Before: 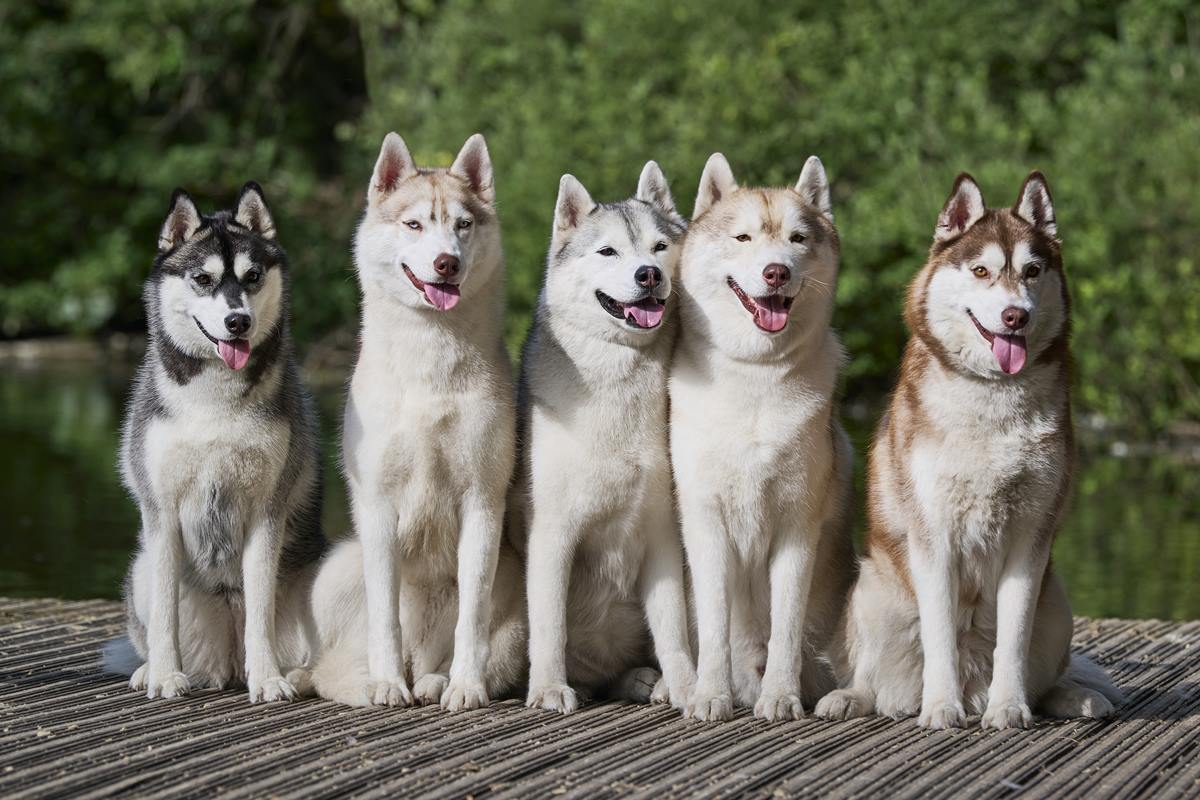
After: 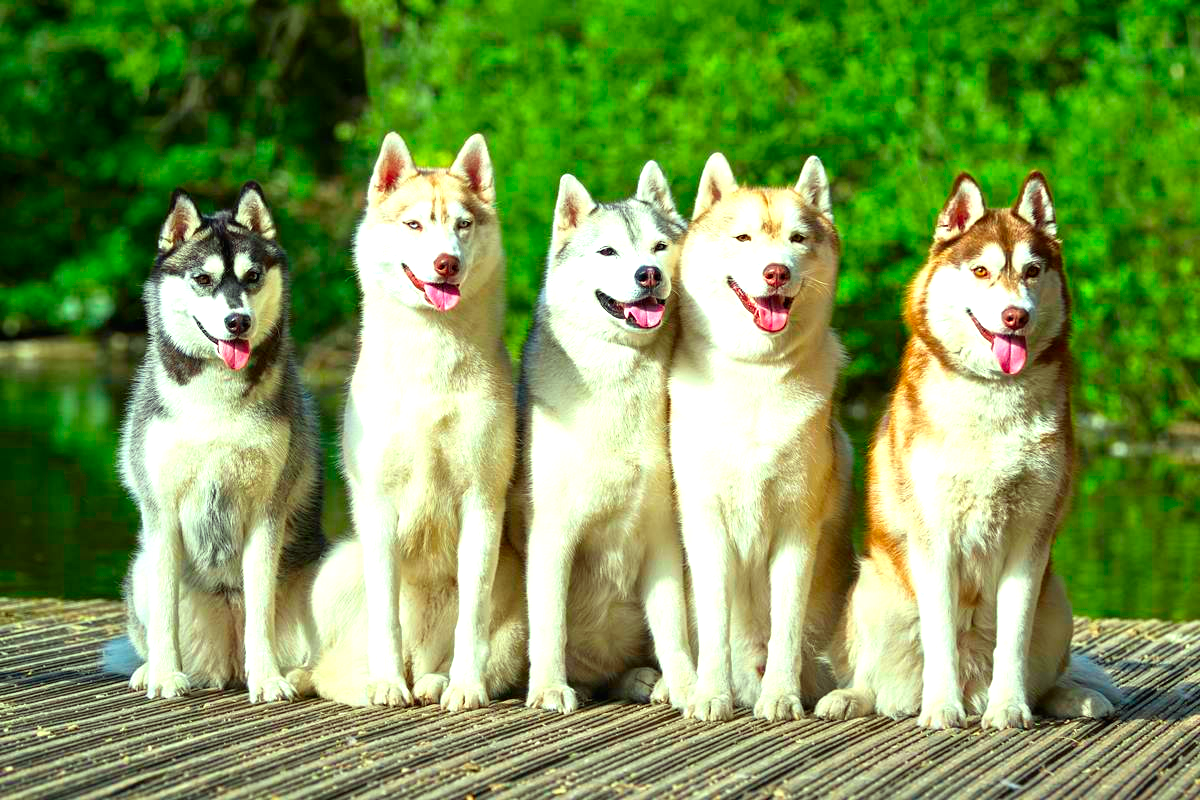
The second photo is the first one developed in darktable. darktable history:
color correction: highlights a* -11.24, highlights b* 9.86, saturation 1.71
exposure: black level correction 0, exposure 1.096 EV, compensate exposure bias true, compensate highlight preservation false
